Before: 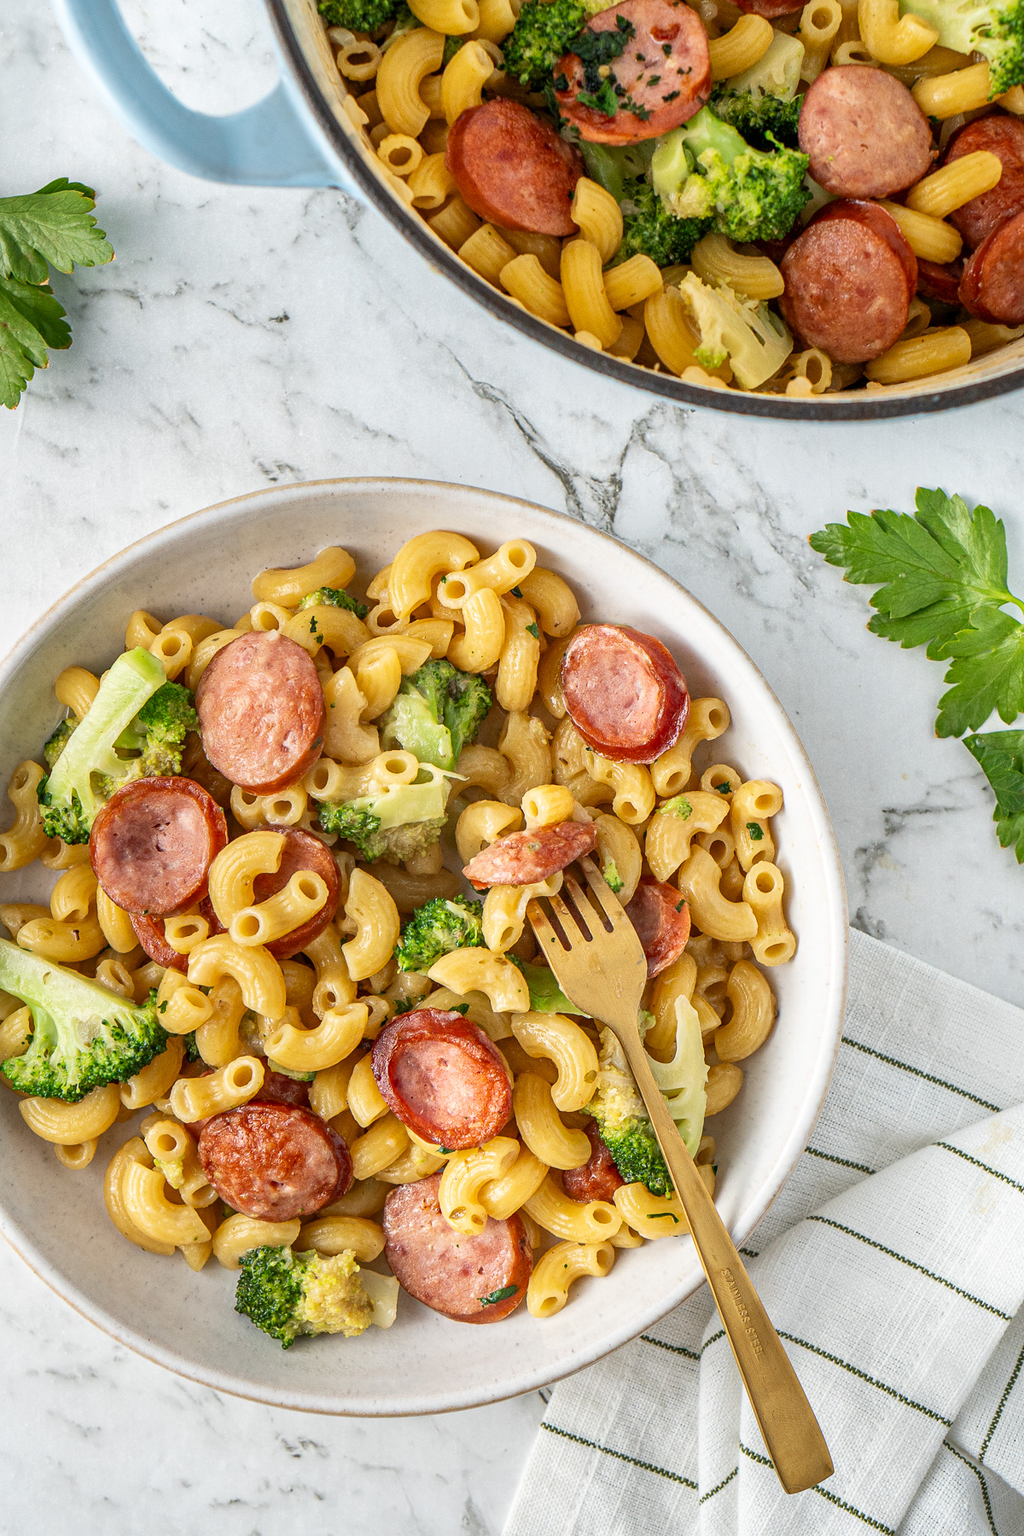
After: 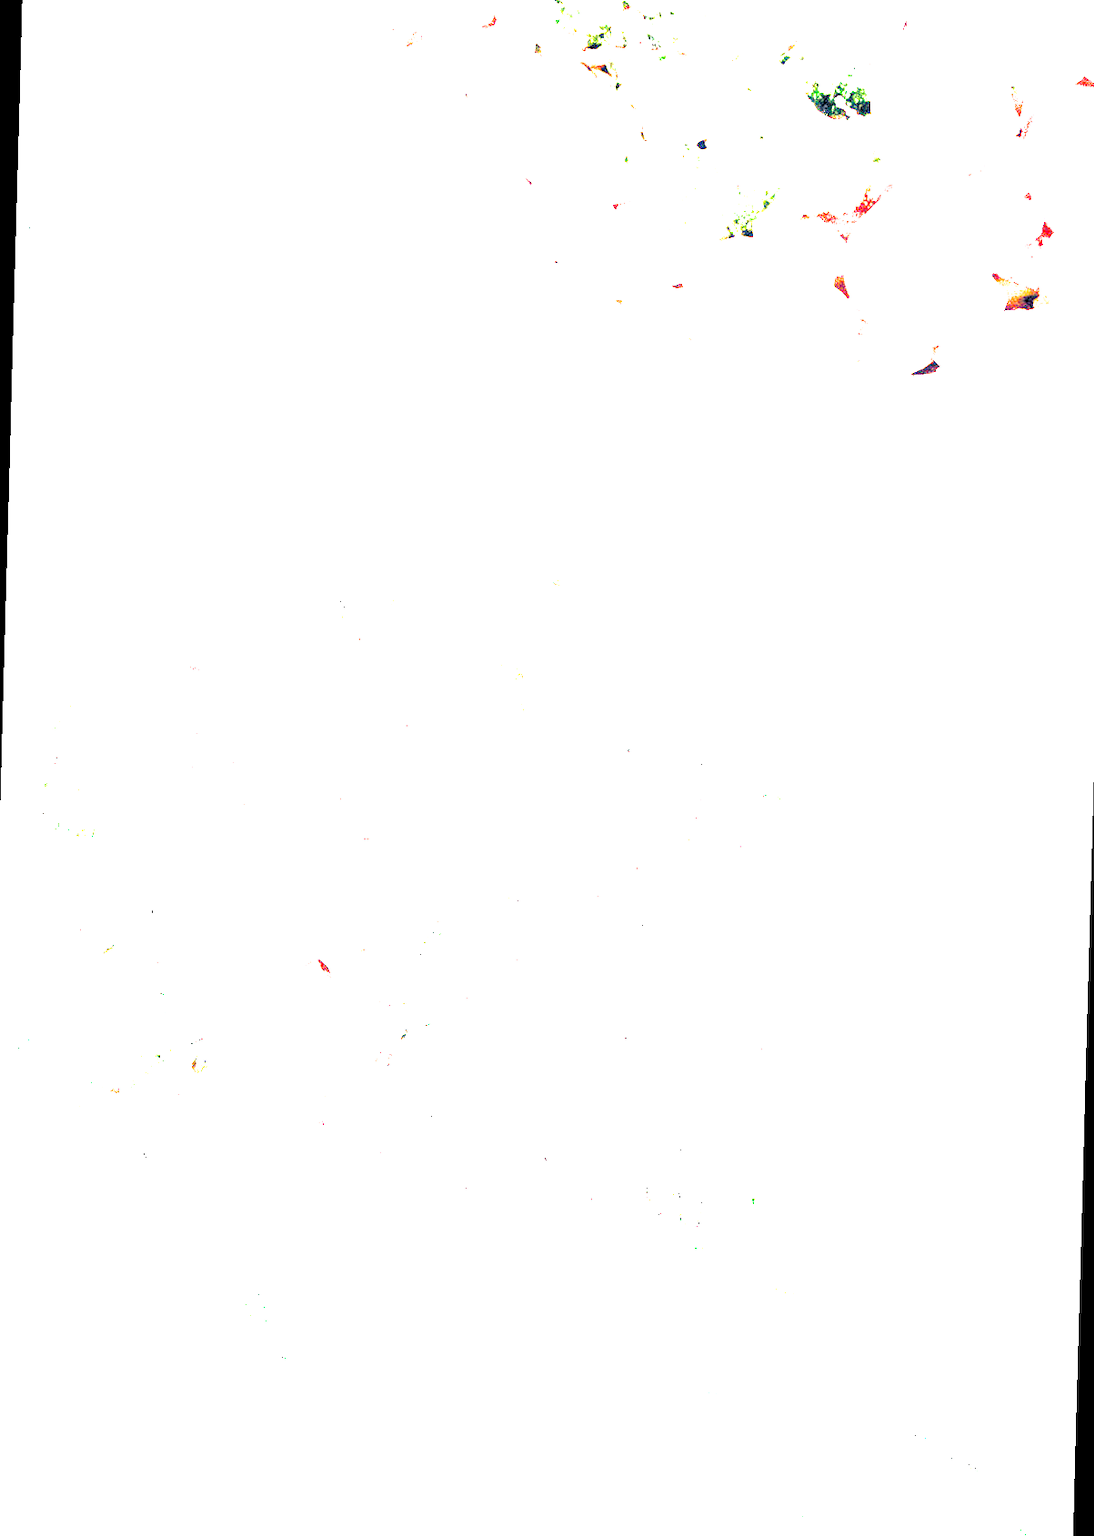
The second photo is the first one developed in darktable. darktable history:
split-toning: shadows › hue 226.8°, shadows › saturation 0.84
exposure: exposure 8 EV, compensate highlight preservation false
white balance: red 0.986, blue 1.01
rotate and perspective: rotation 1.57°, crop left 0.018, crop right 0.982, crop top 0.039, crop bottom 0.961
